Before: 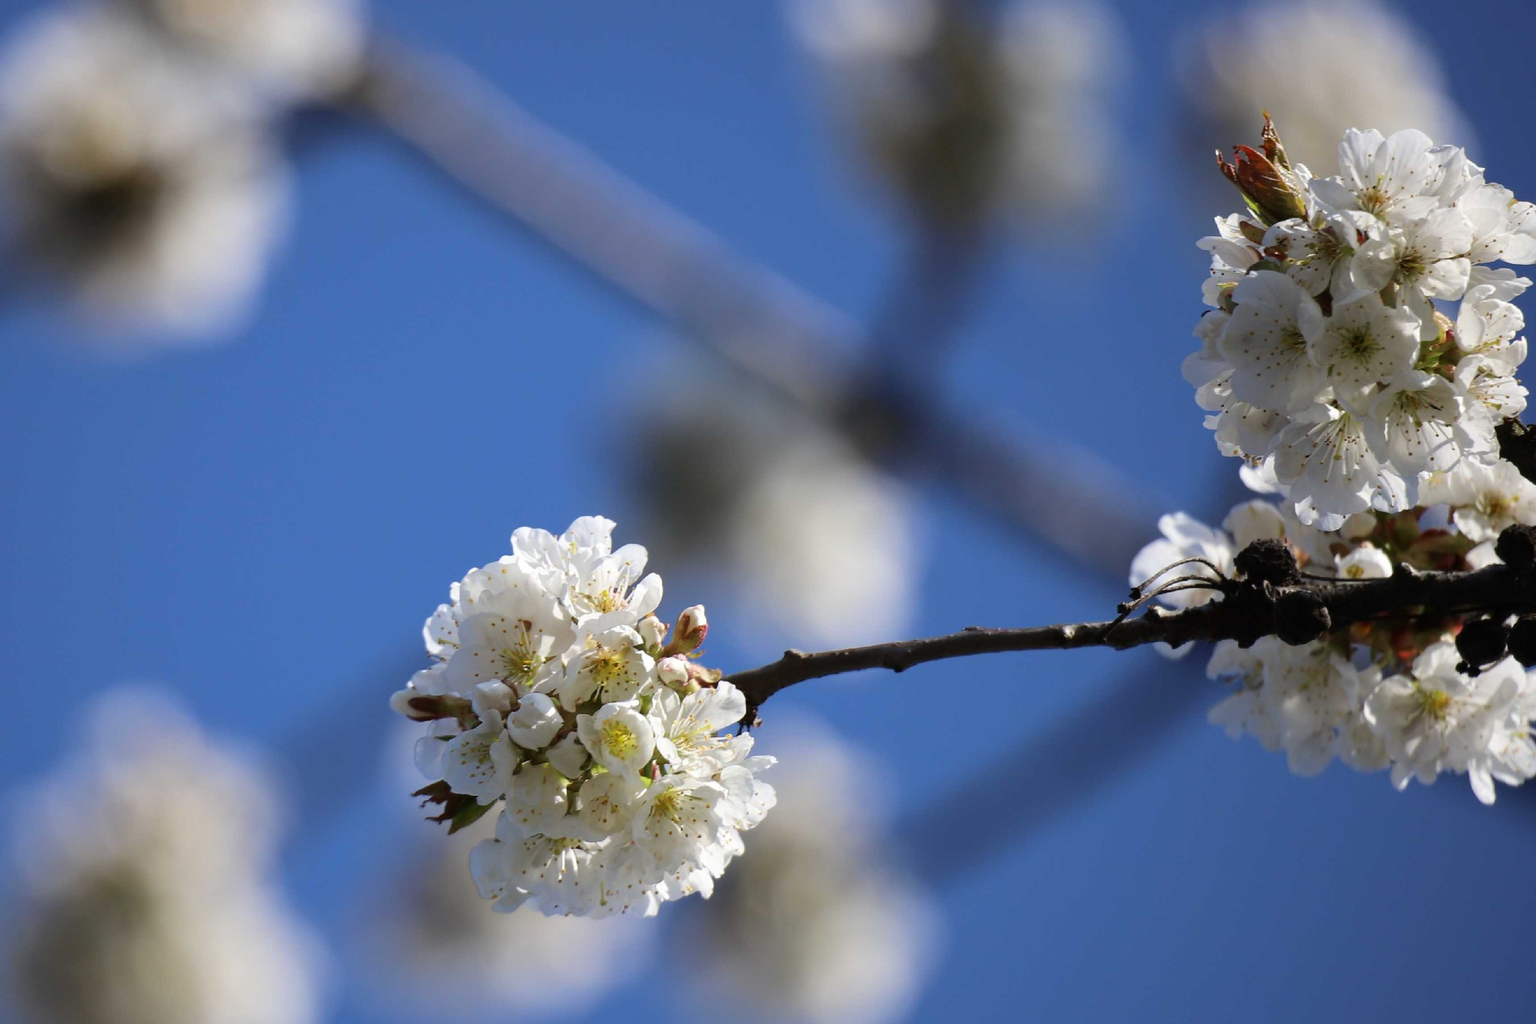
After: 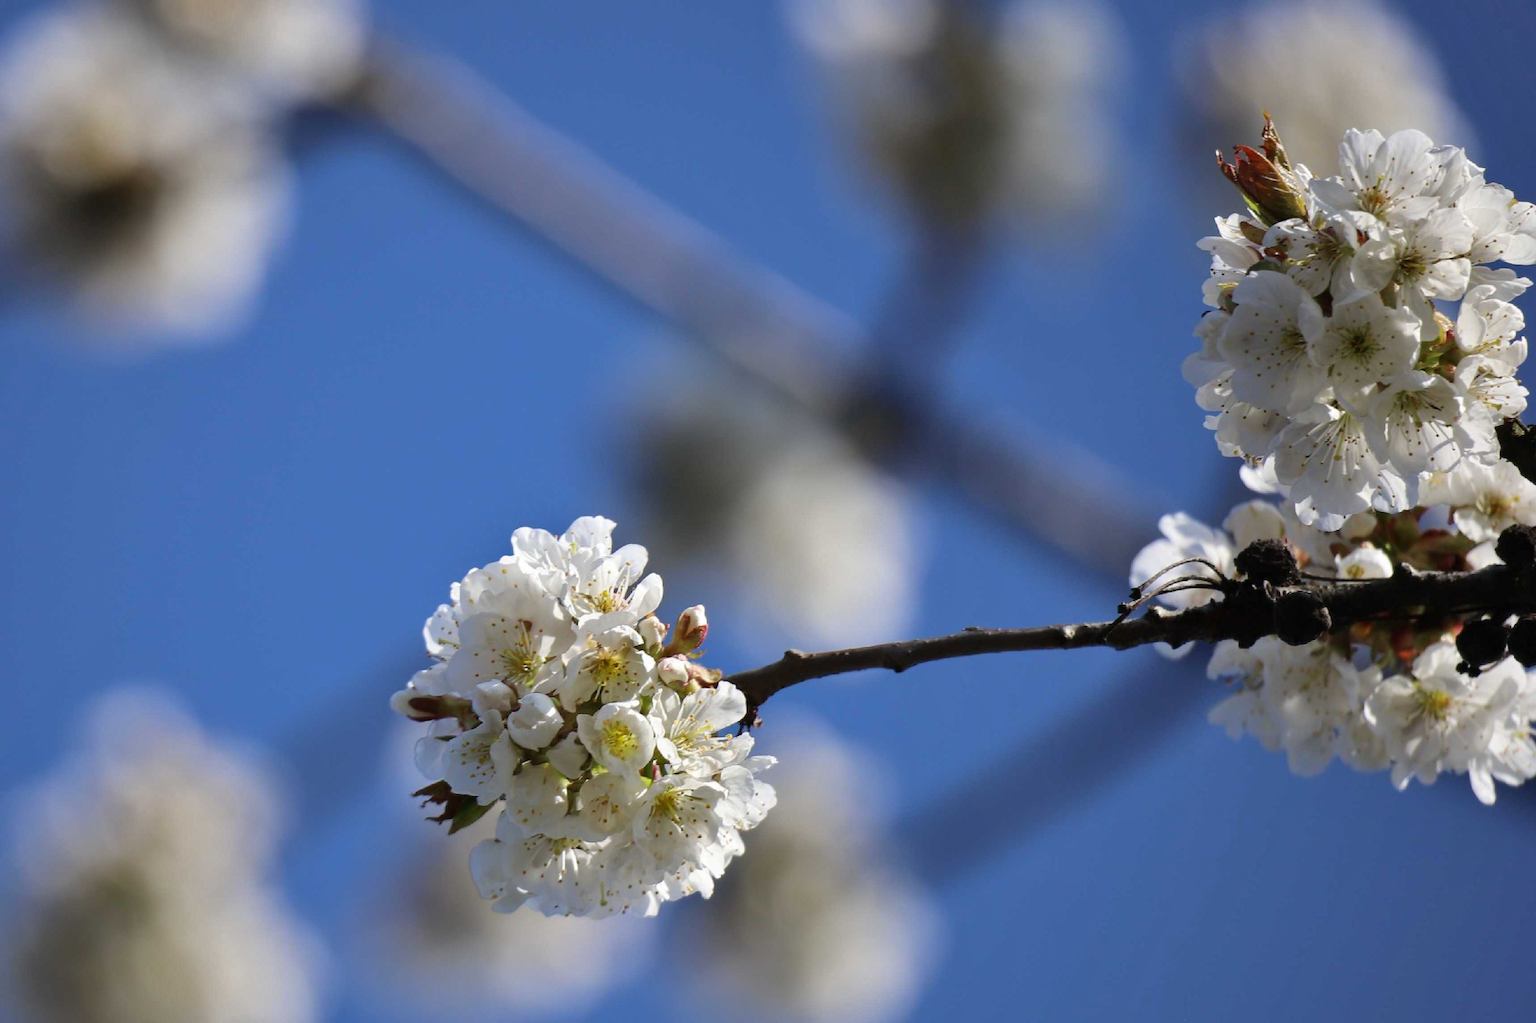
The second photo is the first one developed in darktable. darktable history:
exposure: compensate highlight preservation false
shadows and highlights: radius 109.07, shadows 40.7, highlights -71.72, low approximation 0.01, soften with gaussian
